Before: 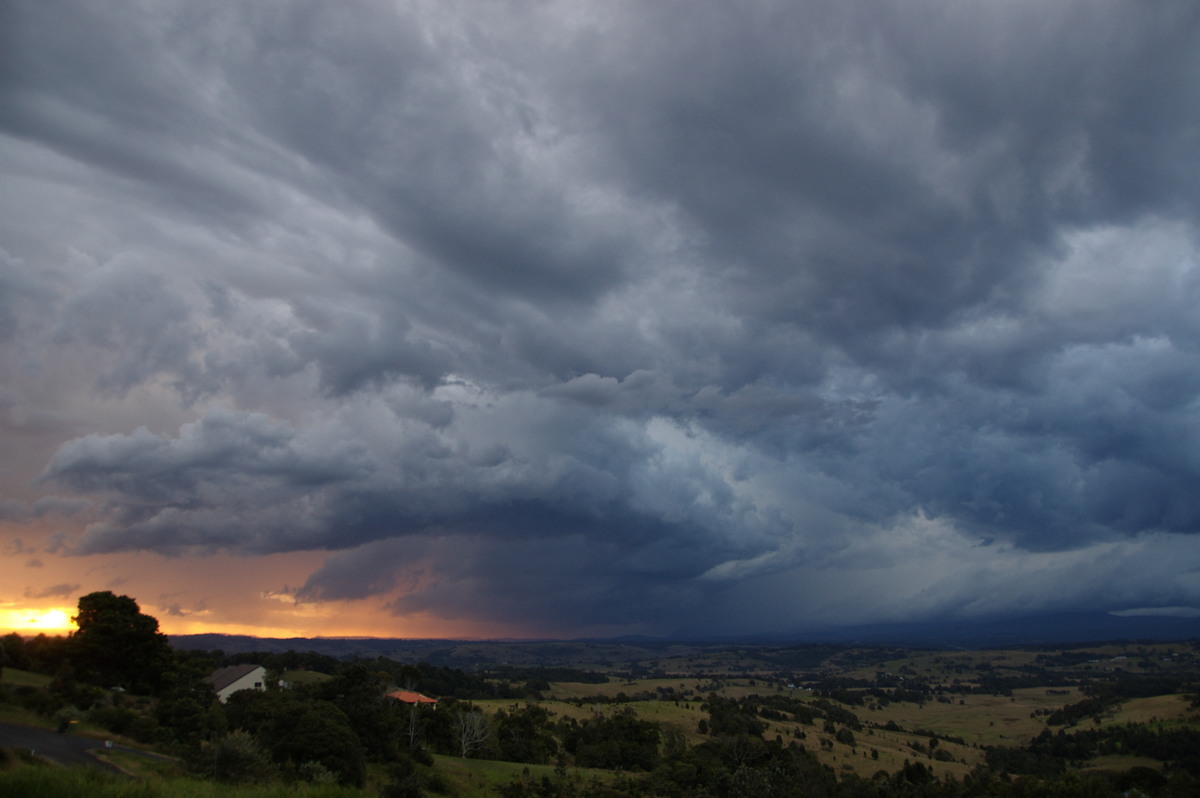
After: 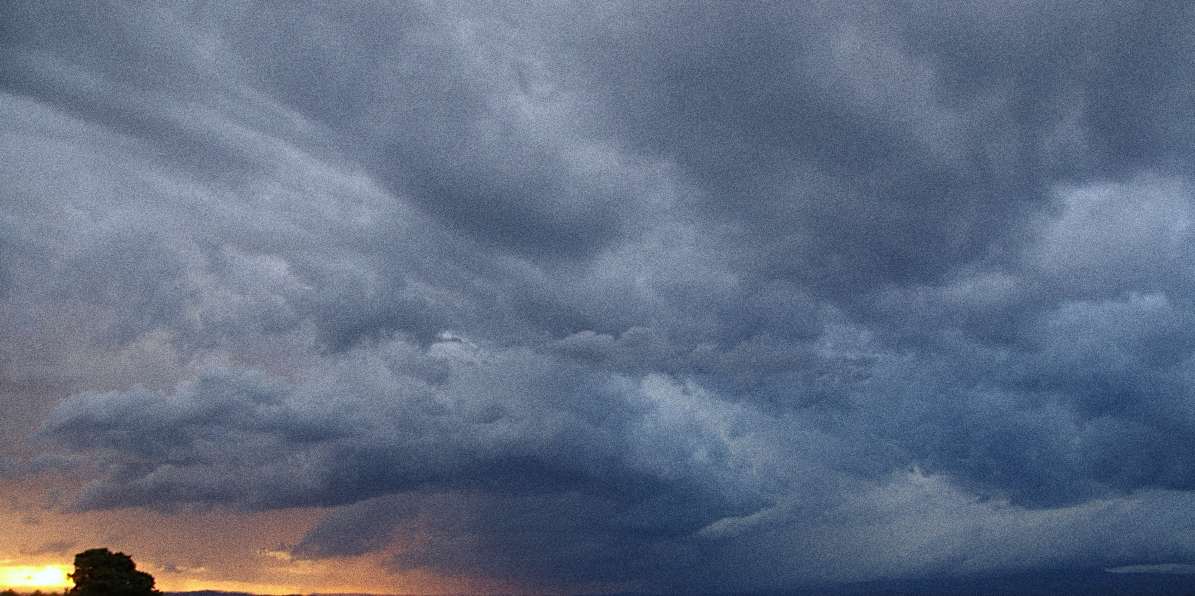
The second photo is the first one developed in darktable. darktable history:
sharpen: on, module defaults
white balance: red 0.967, blue 1.049
grain: coarseness 0.09 ISO, strength 40%
crop: left 0.387%, top 5.469%, bottom 19.809%
